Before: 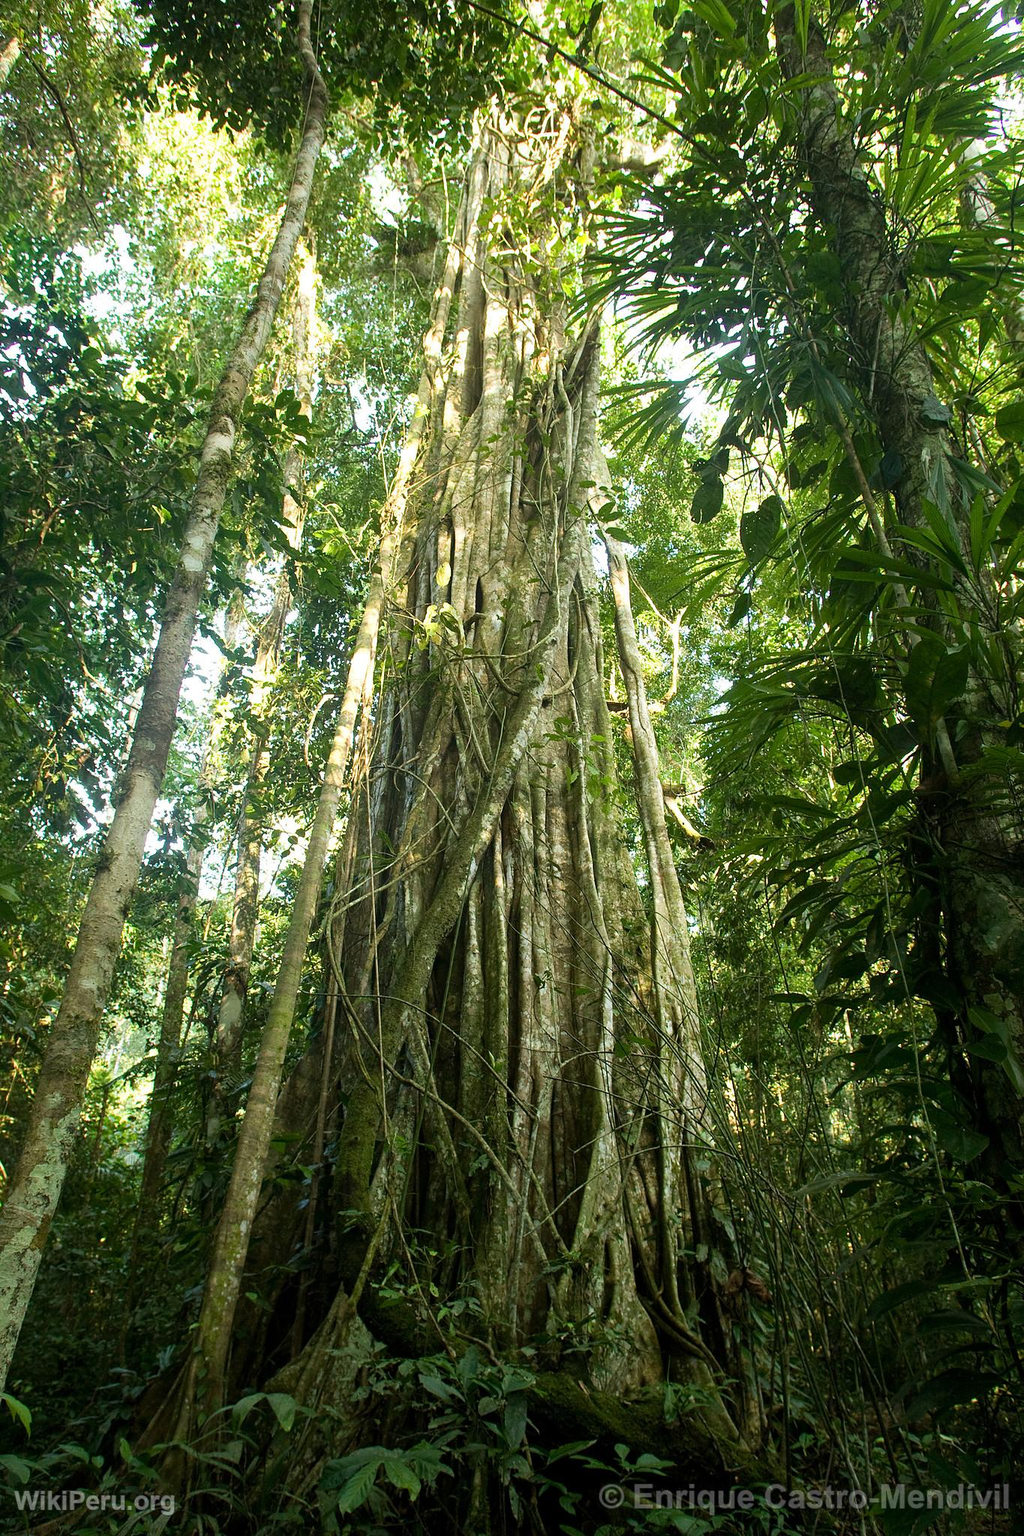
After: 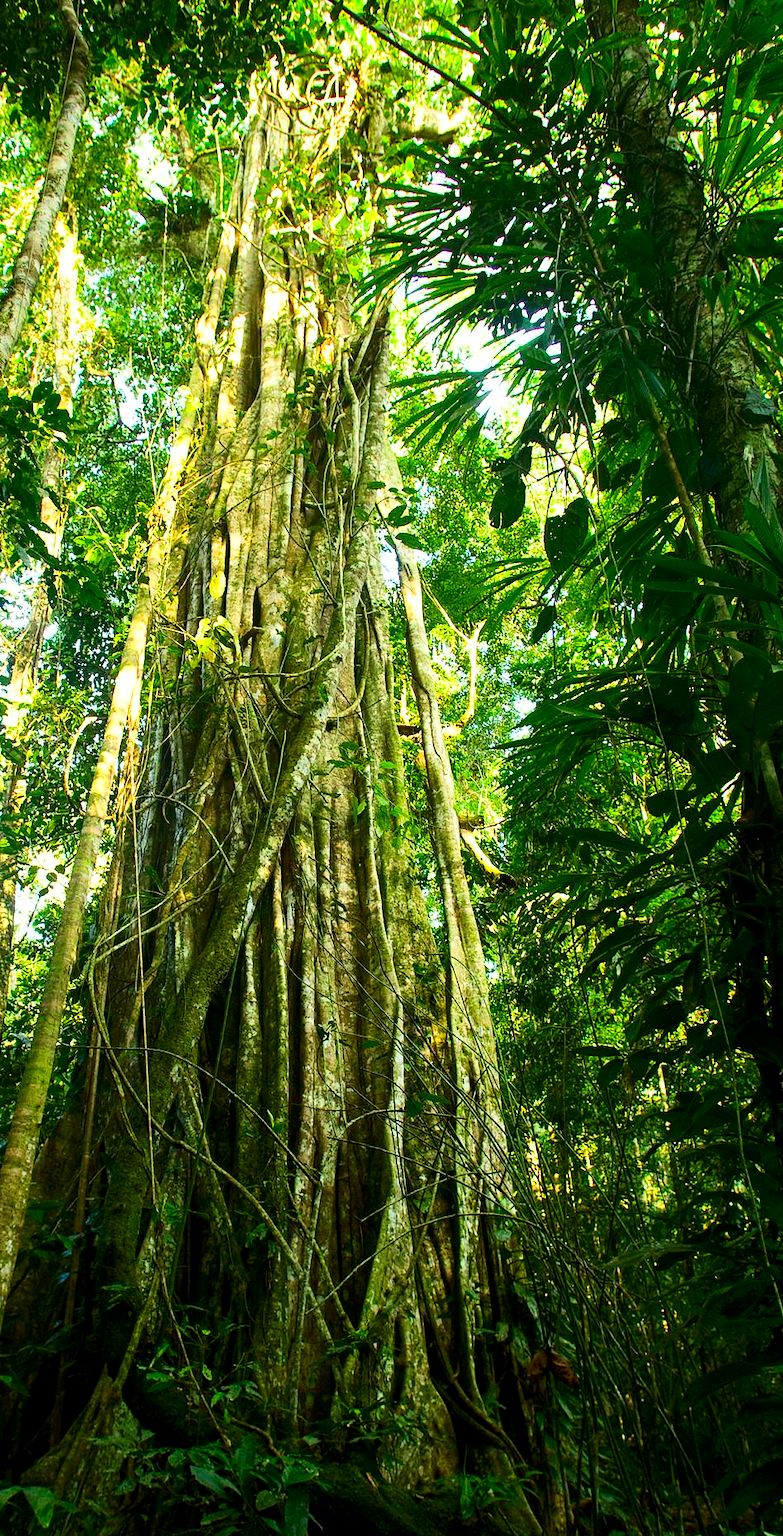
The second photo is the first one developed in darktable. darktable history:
crop and rotate: left 24.034%, top 2.838%, right 6.406%, bottom 6.299%
contrast brightness saturation: contrast 0.26, brightness 0.02, saturation 0.87
local contrast: highlights 100%, shadows 100%, detail 120%, midtone range 0.2
